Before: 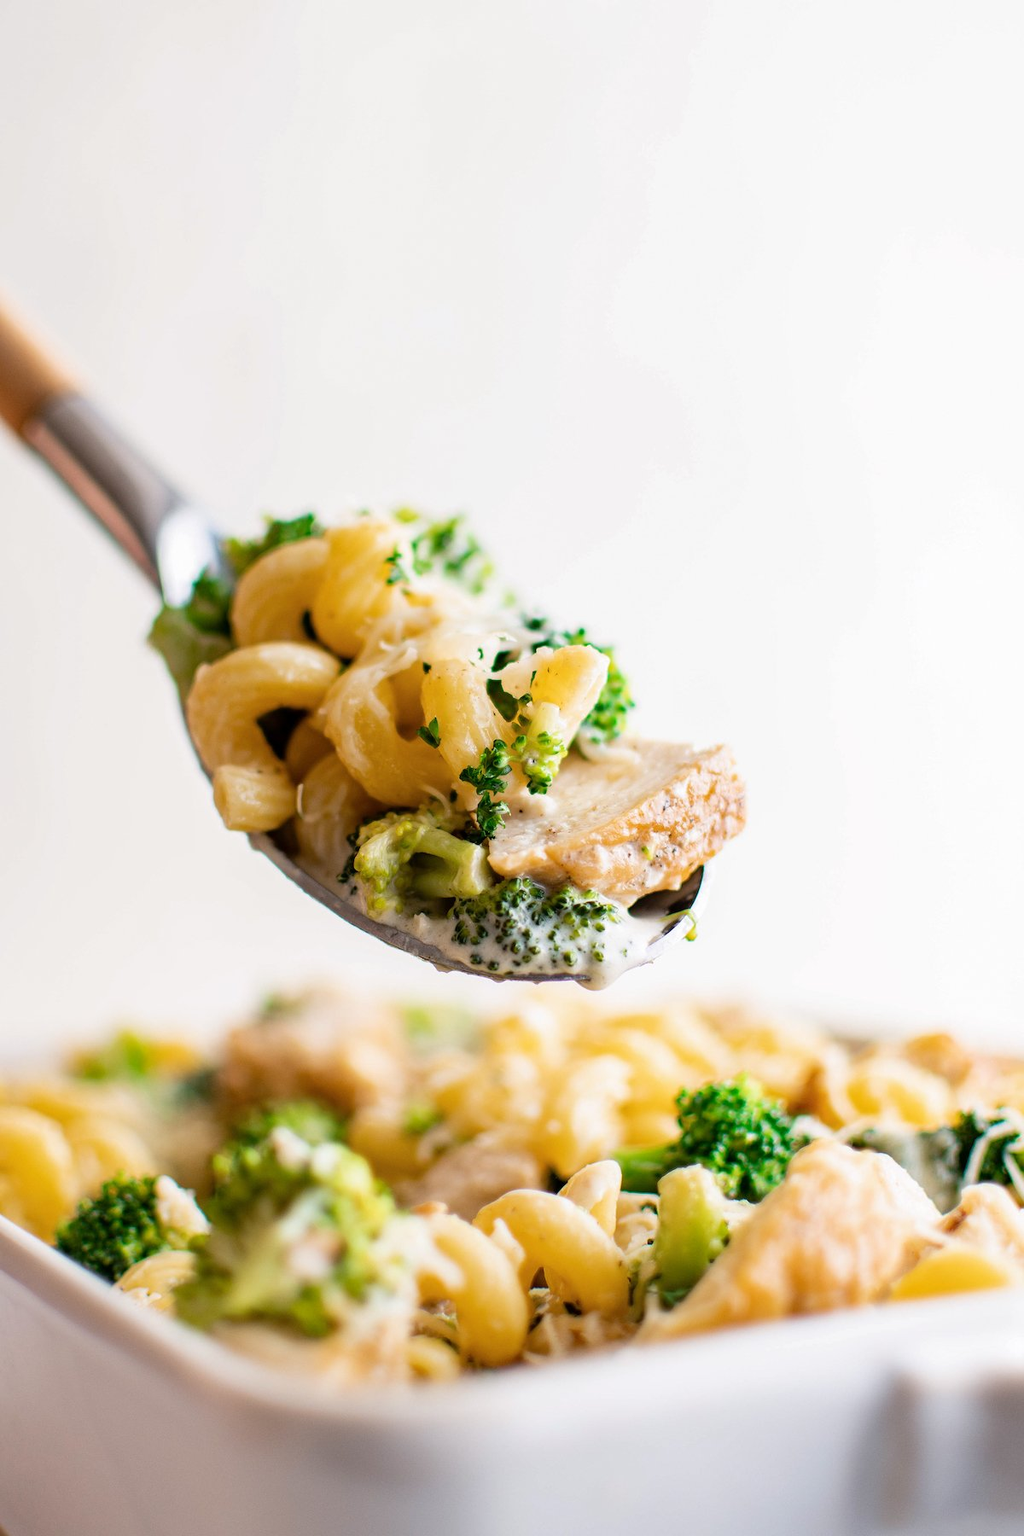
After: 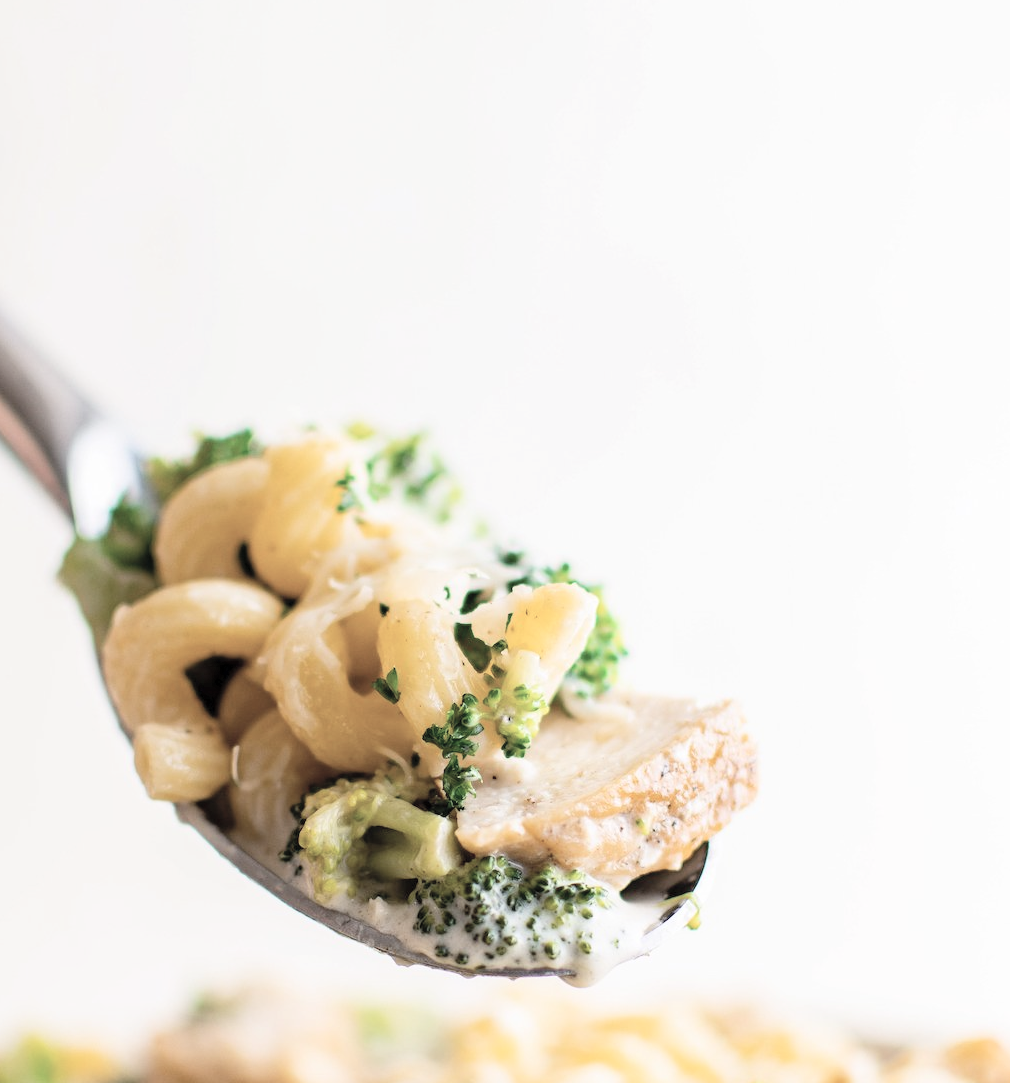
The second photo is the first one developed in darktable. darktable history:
crop and rotate: left 9.677%, top 9.631%, right 6.116%, bottom 30.16%
color correction: highlights b* 0.007, saturation 0.625
contrast brightness saturation: contrast 0.136, brightness 0.207
